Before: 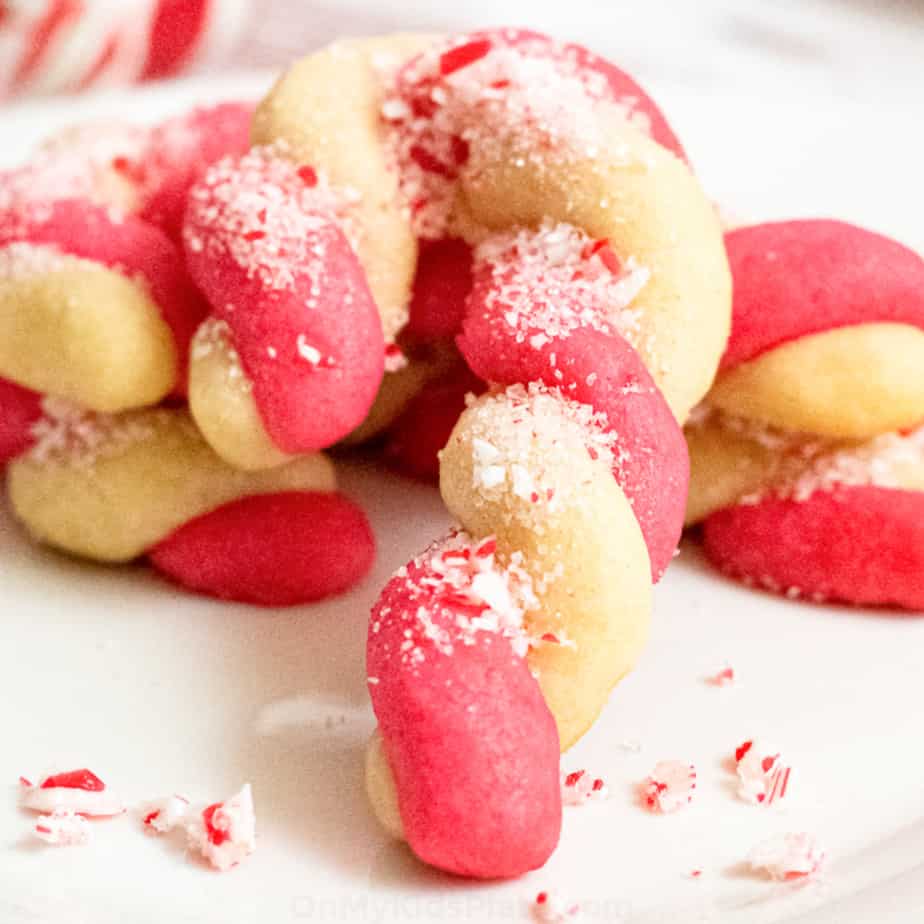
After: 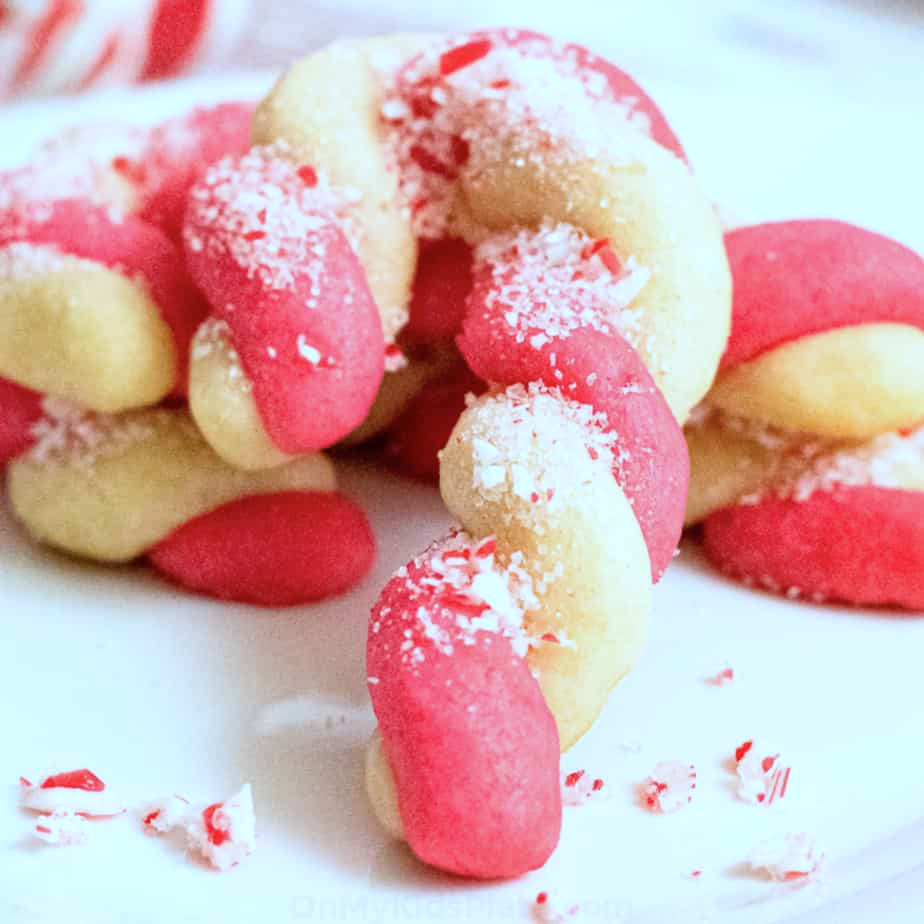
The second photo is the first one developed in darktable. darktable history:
color calibration: illuminant as shot in camera, x 0.384, y 0.38, temperature 3973.54 K
levels: mode automatic
